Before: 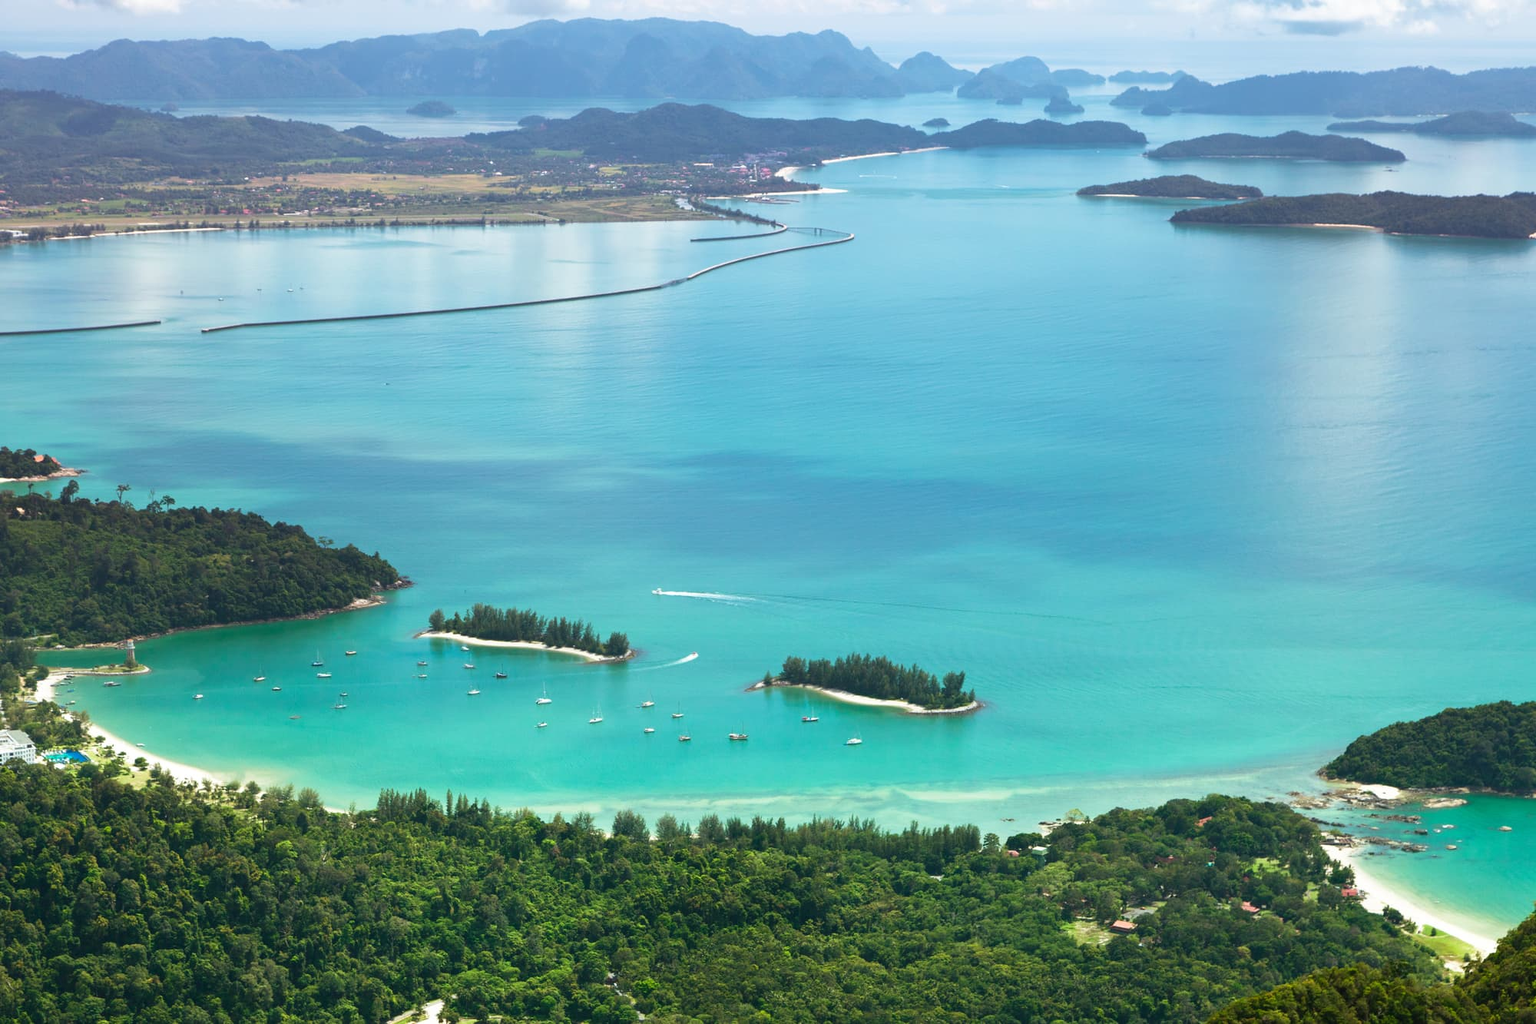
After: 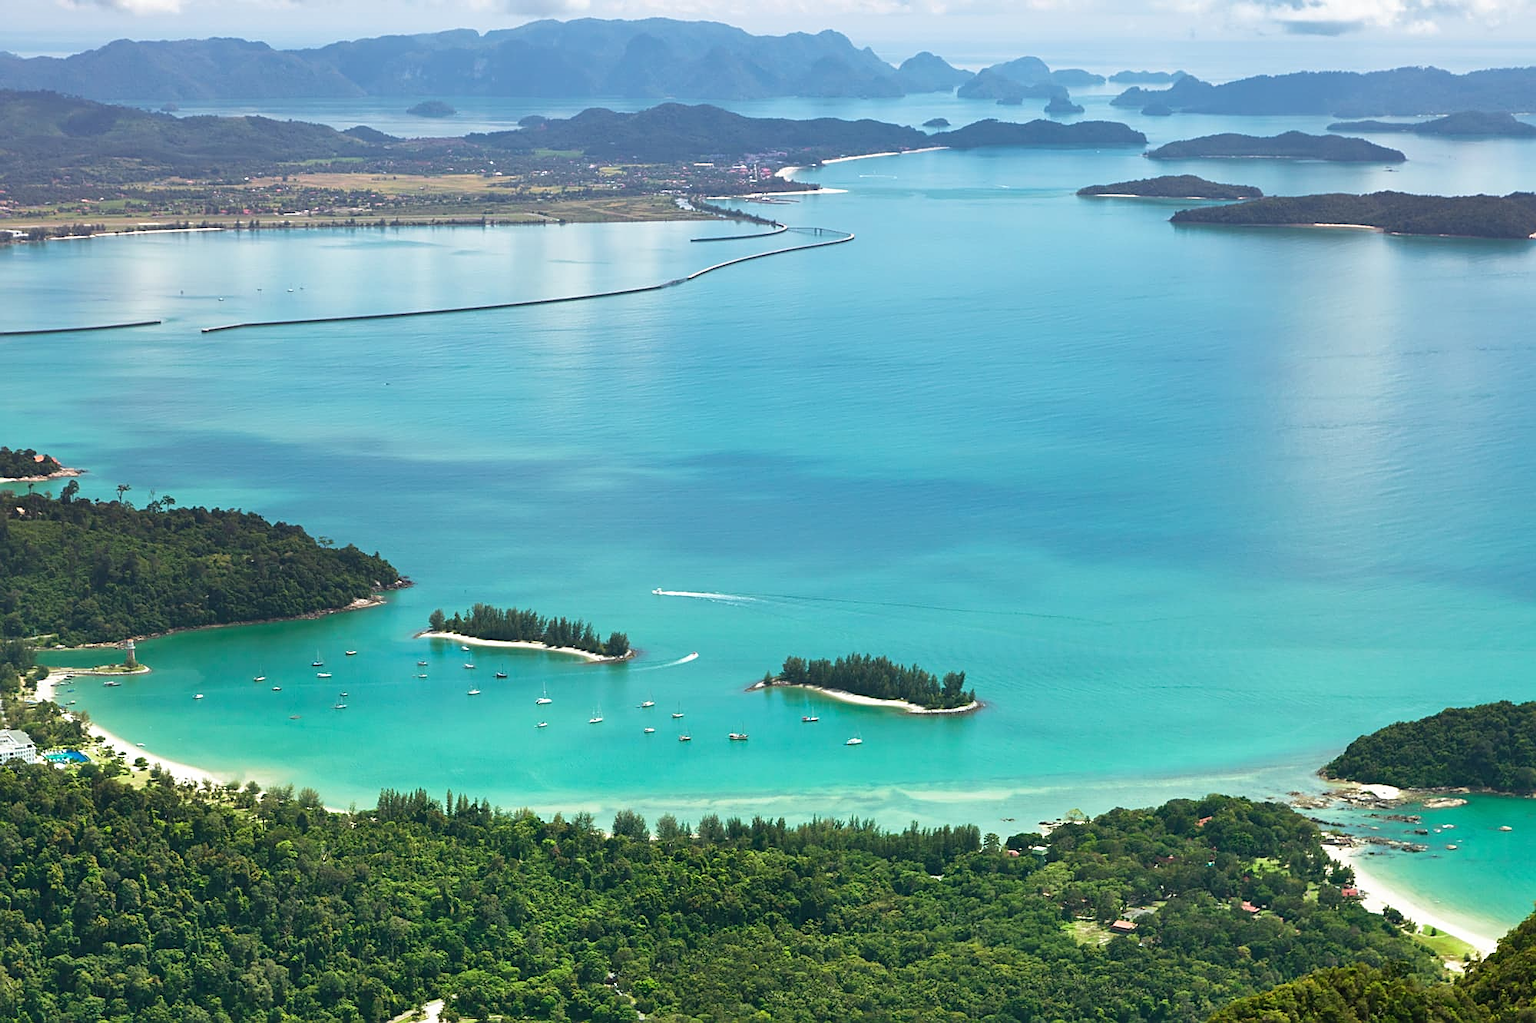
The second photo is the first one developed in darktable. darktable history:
sharpen: on, module defaults
shadows and highlights: shadows 52.34, highlights -28.23, soften with gaussian
